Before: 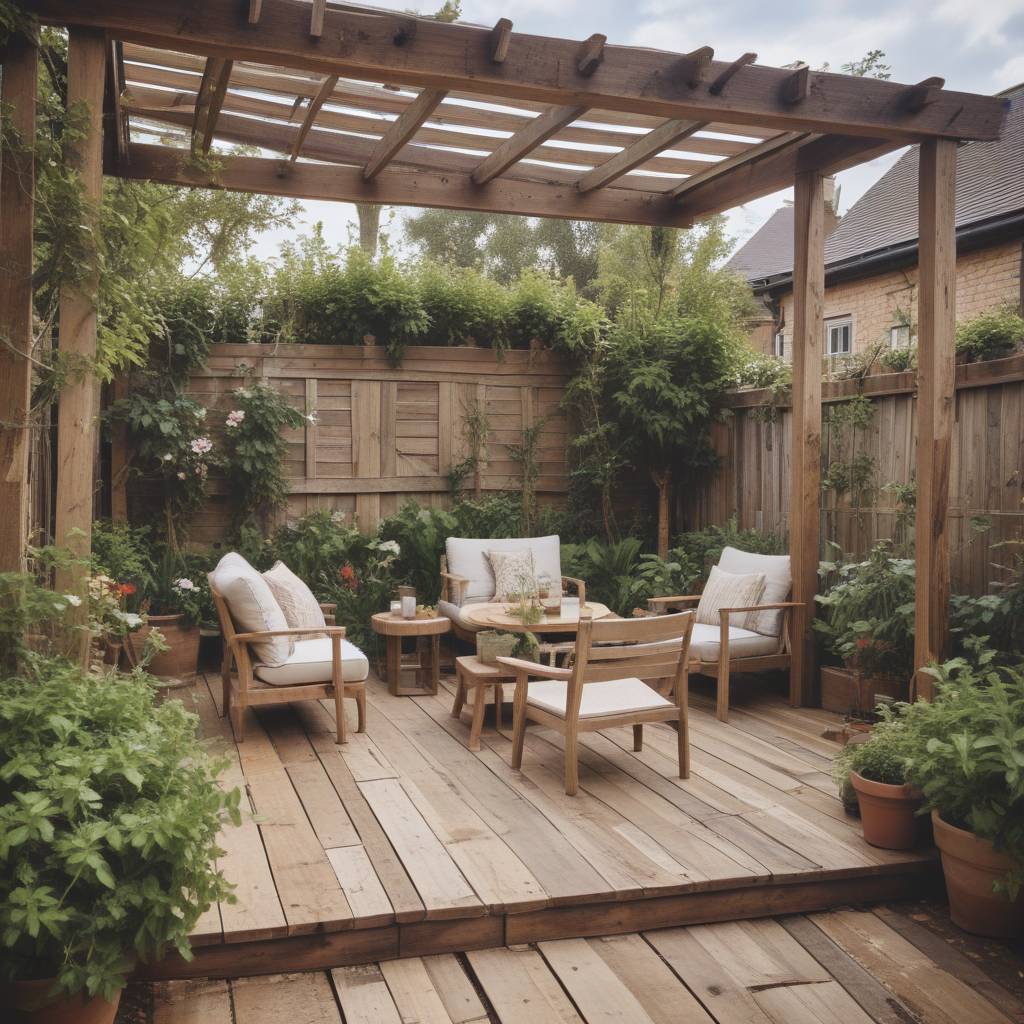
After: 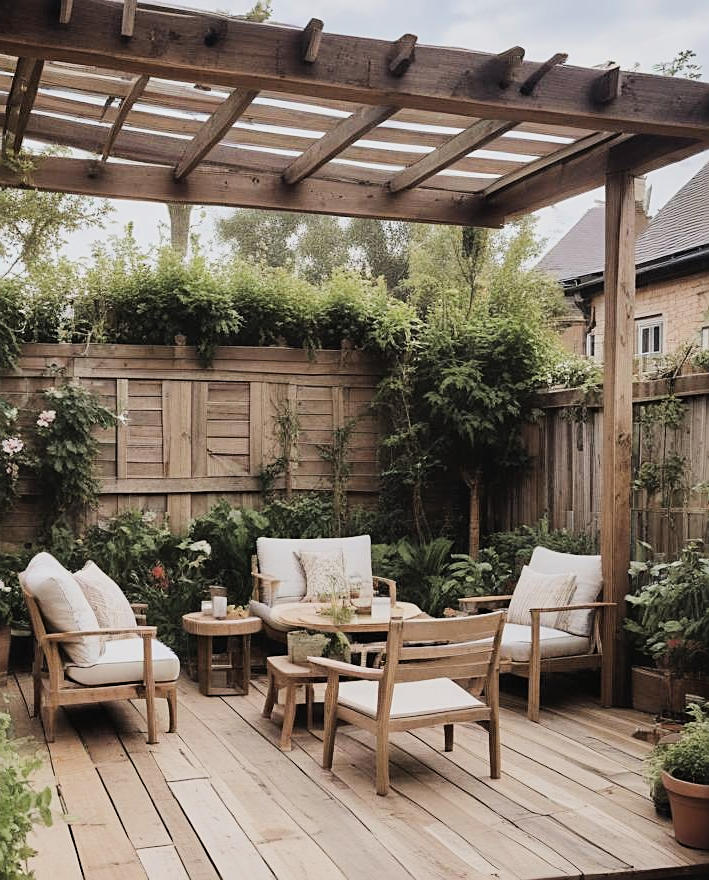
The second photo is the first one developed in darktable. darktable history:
crop: left 18.479%, right 12.2%, bottom 13.971%
filmic rgb: black relative exposure -7.65 EV, white relative exposure 4.56 EV, hardness 3.61
tone equalizer: -8 EV -0.75 EV, -7 EV -0.7 EV, -6 EV -0.6 EV, -5 EV -0.4 EV, -3 EV 0.4 EV, -2 EV 0.6 EV, -1 EV 0.7 EV, +0 EV 0.75 EV, edges refinement/feathering 500, mask exposure compensation -1.57 EV, preserve details no
sharpen: on, module defaults
